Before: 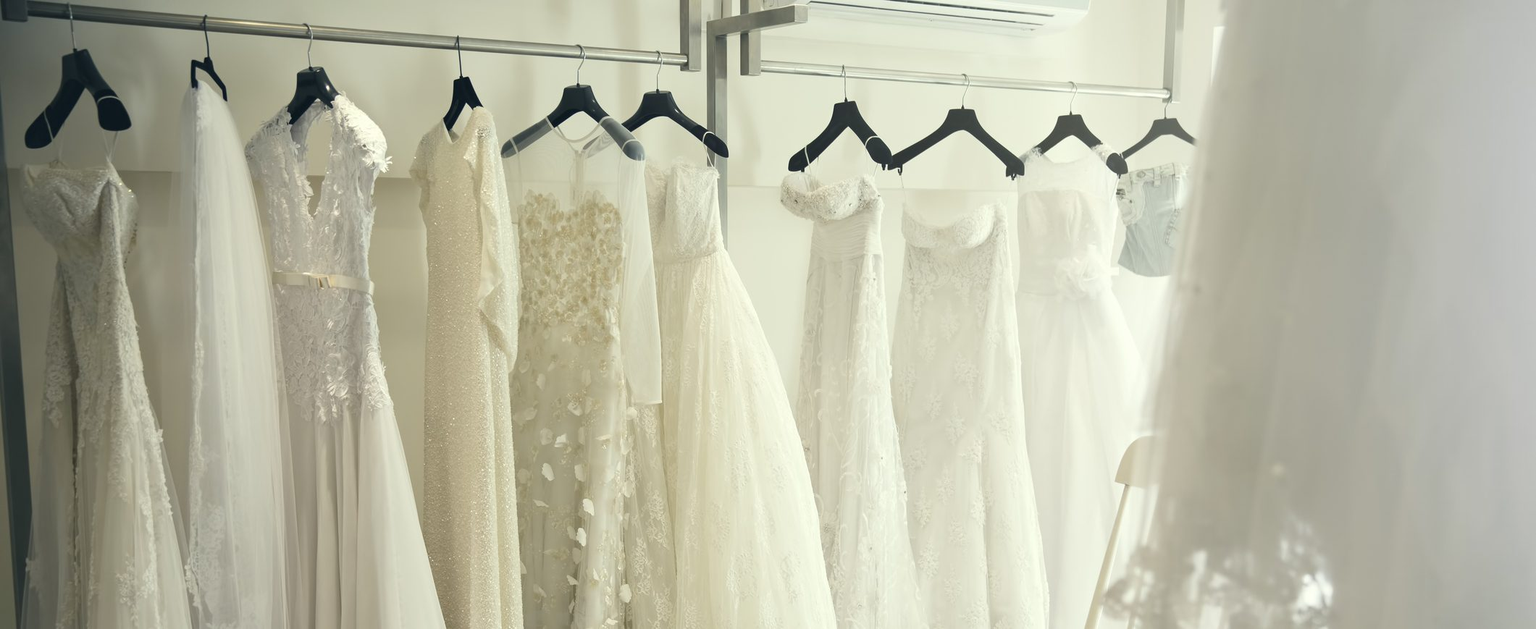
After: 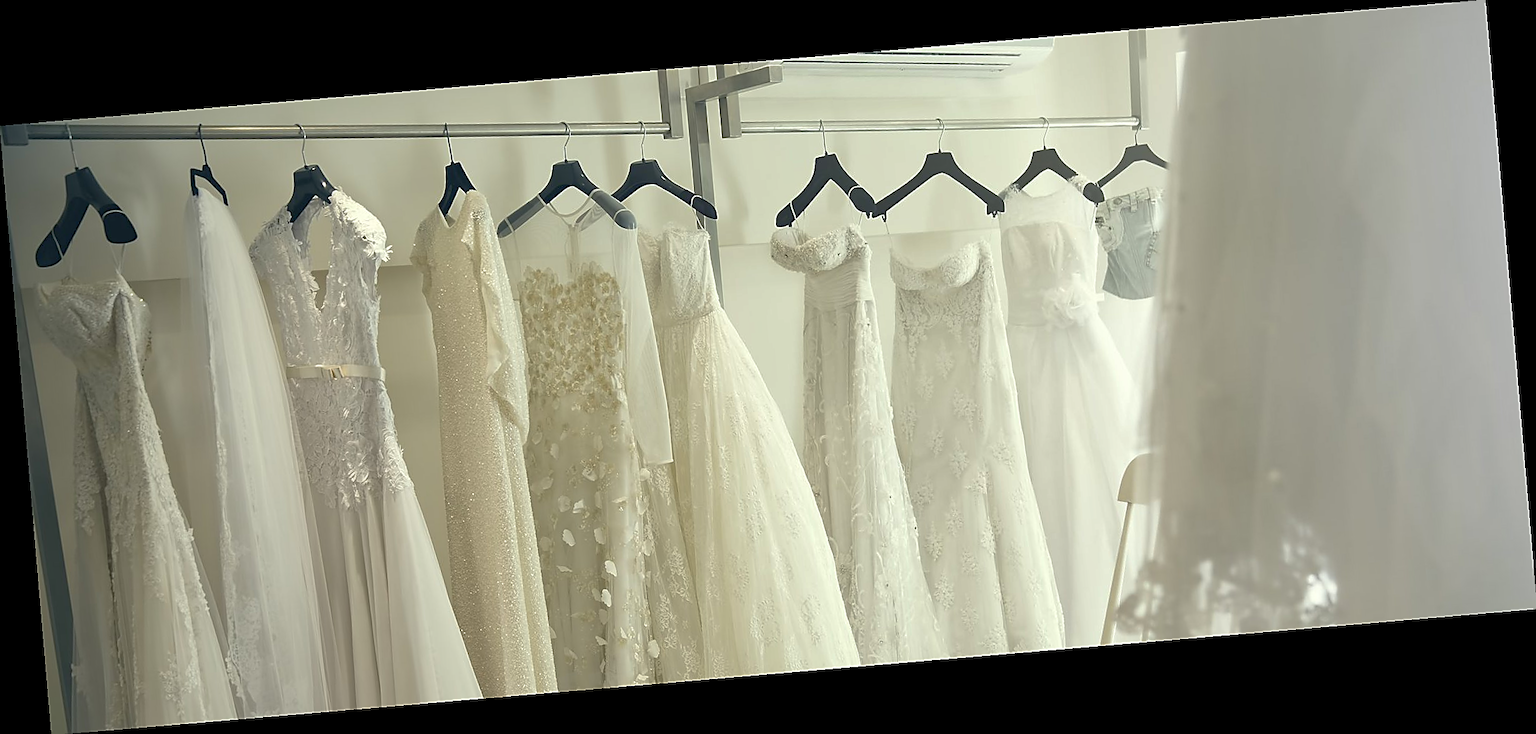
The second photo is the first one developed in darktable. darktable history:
shadows and highlights: on, module defaults
white balance: emerald 1
sharpen: radius 1.4, amount 1.25, threshold 0.7
rotate and perspective: rotation -4.86°, automatic cropping off
